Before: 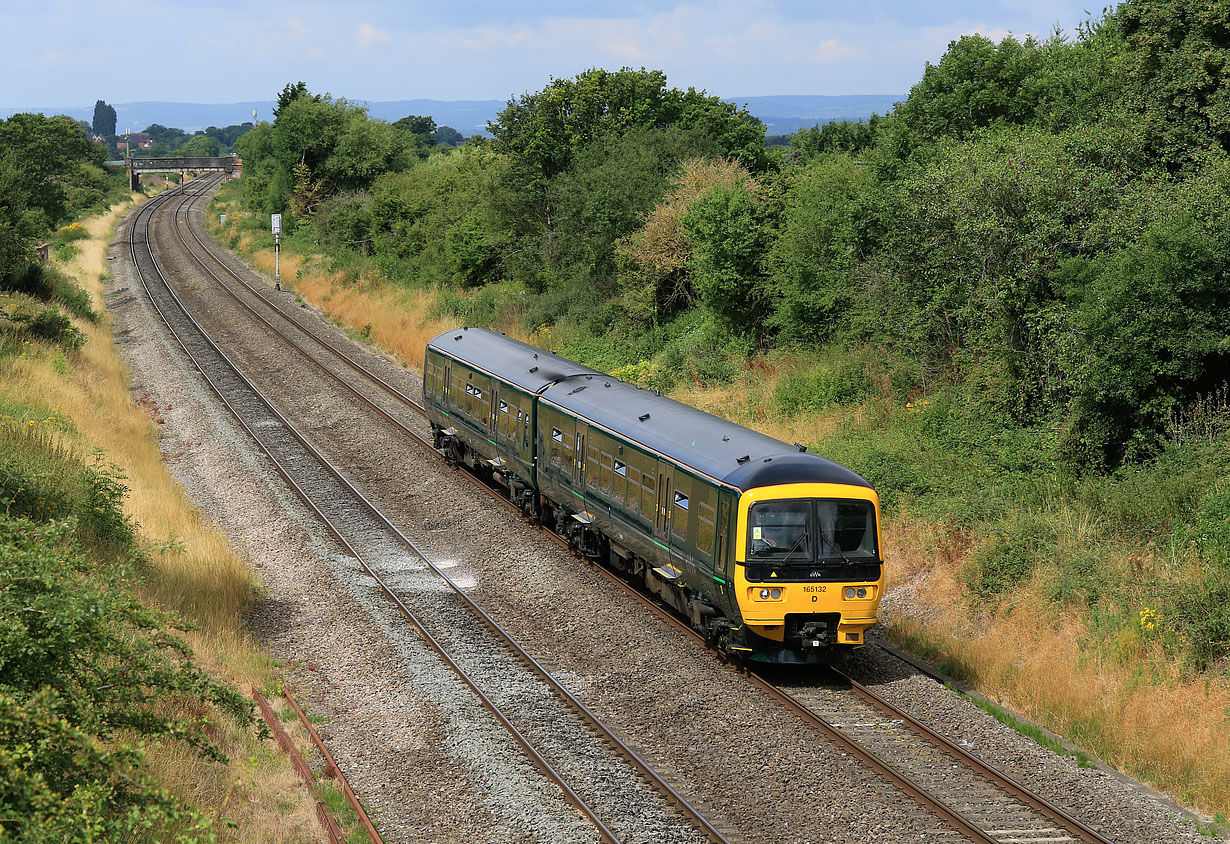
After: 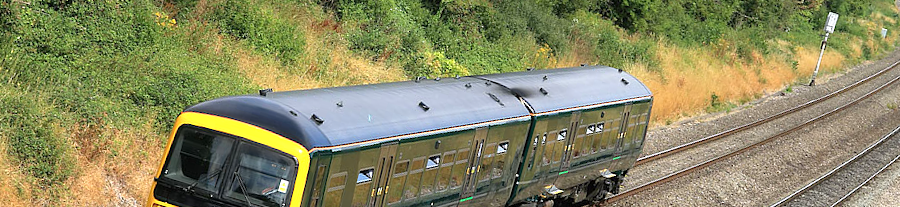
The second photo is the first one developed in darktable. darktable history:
crop and rotate: angle 16.12°, top 30.835%, bottom 35.653%
exposure: exposure 0.6 EV, compensate highlight preservation false
tone equalizer: on, module defaults
